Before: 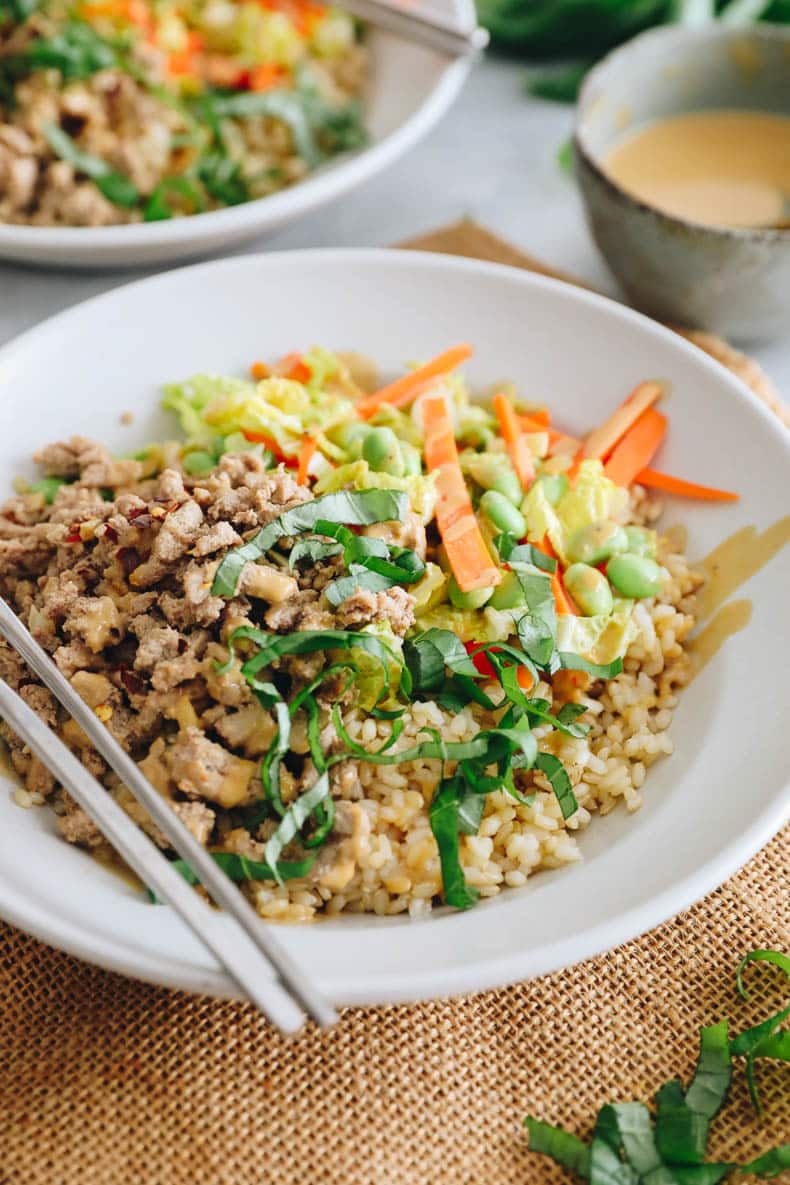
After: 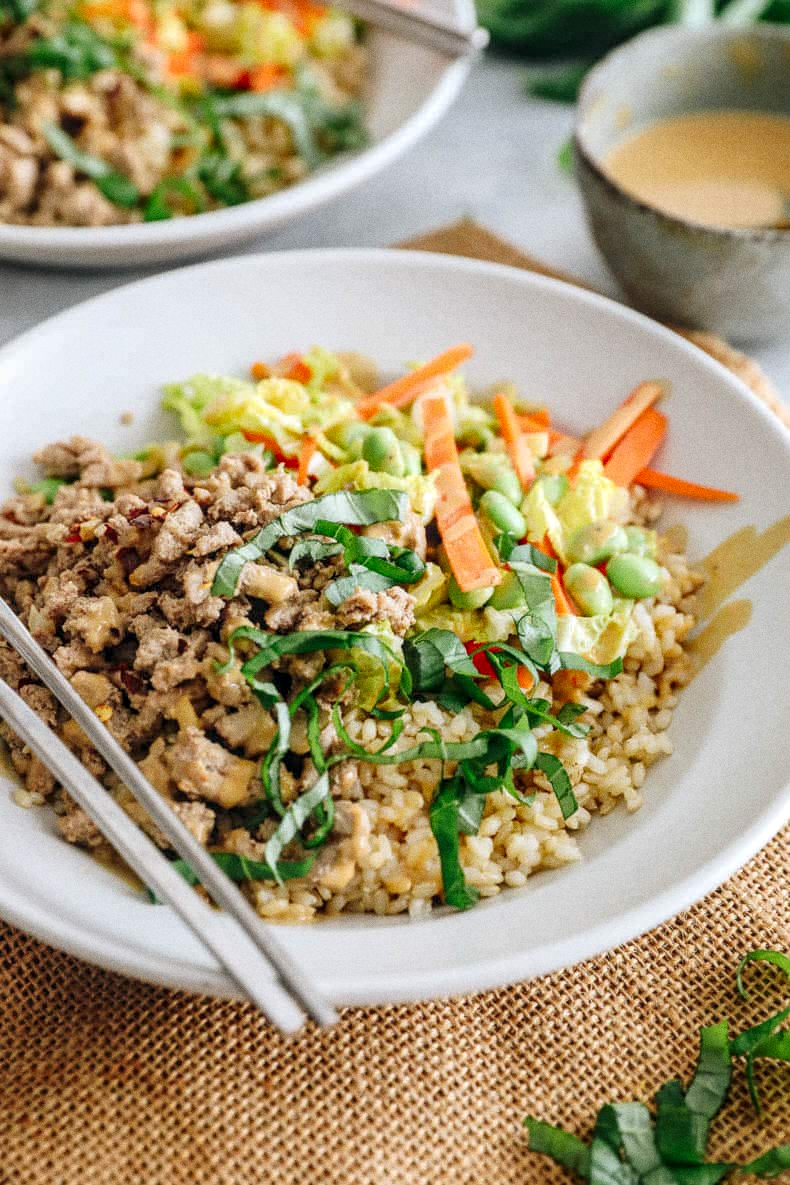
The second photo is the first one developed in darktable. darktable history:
grain: coarseness 0.09 ISO
local contrast: detail 130%
